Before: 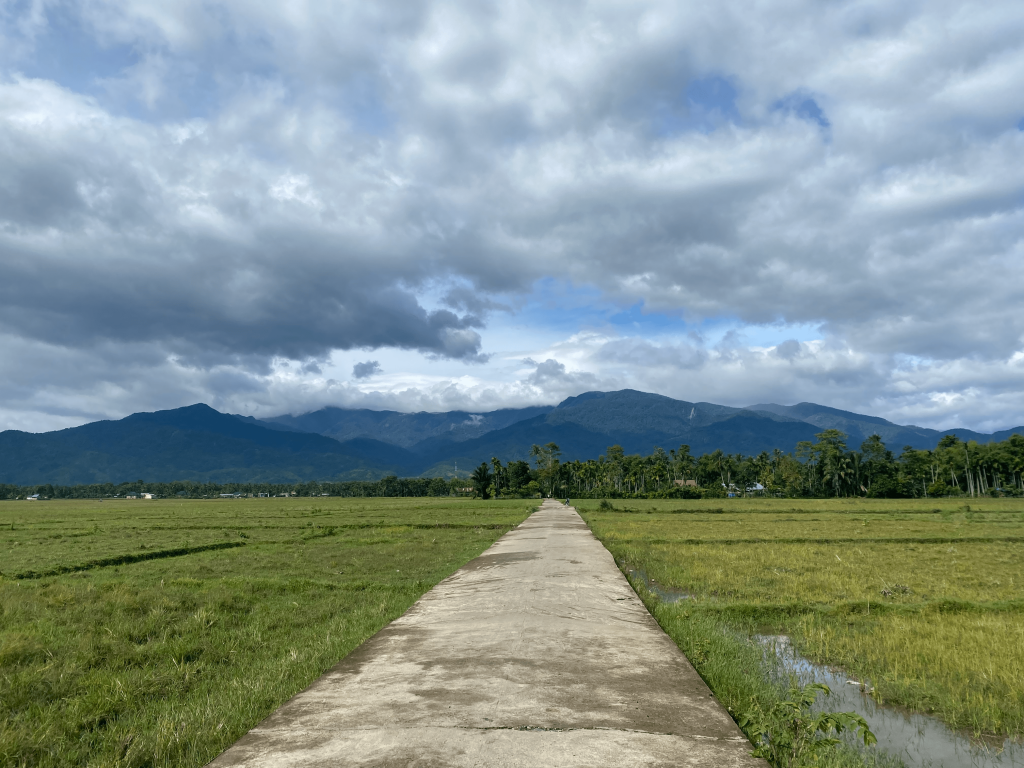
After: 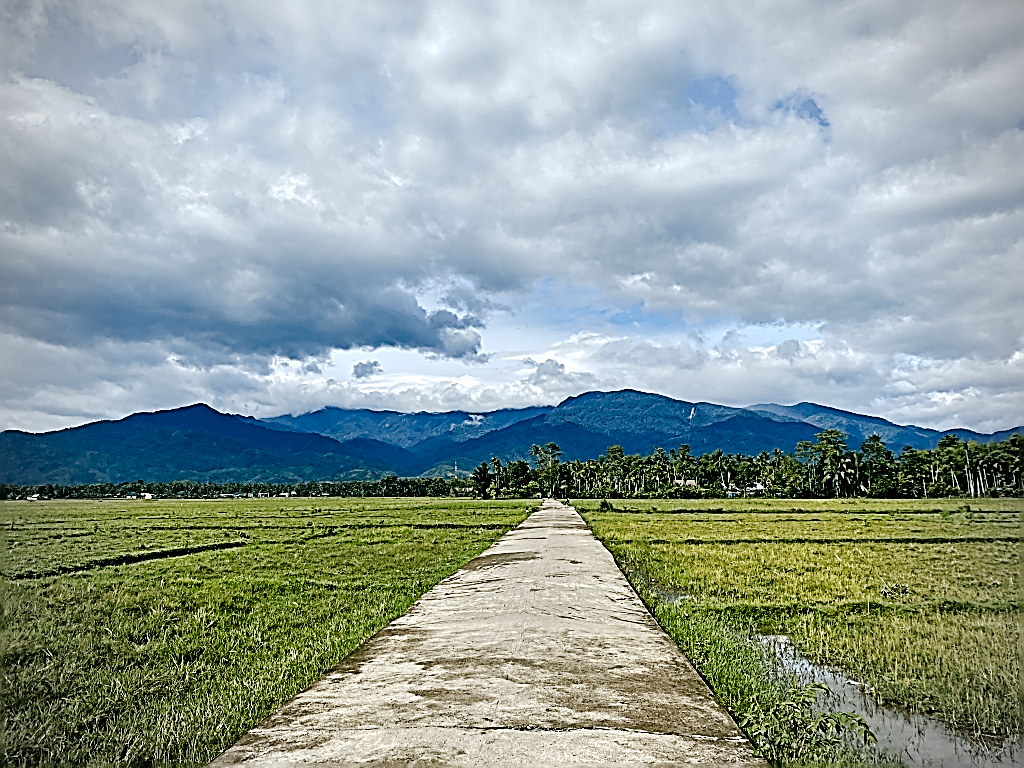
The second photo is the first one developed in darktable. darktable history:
vignetting: fall-off start 74.49%, fall-off radius 65.9%, brightness -0.628, saturation -0.68
sharpen: amount 2
tone curve: curves: ch0 [(0, 0) (0.003, 0.002) (0.011, 0.006) (0.025, 0.012) (0.044, 0.021) (0.069, 0.027) (0.1, 0.035) (0.136, 0.06) (0.177, 0.108) (0.224, 0.173) (0.277, 0.26) (0.335, 0.353) (0.399, 0.453) (0.468, 0.555) (0.543, 0.641) (0.623, 0.724) (0.709, 0.792) (0.801, 0.857) (0.898, 0.918) (1, 1)], preserve colors none
contrast equalizer: y [[0.51, 0.537, 0.559, 0.574, 0.599, 0.618], [0.5 ×6], [0.5 ×6], [0 ×6], [0 ×6]]
